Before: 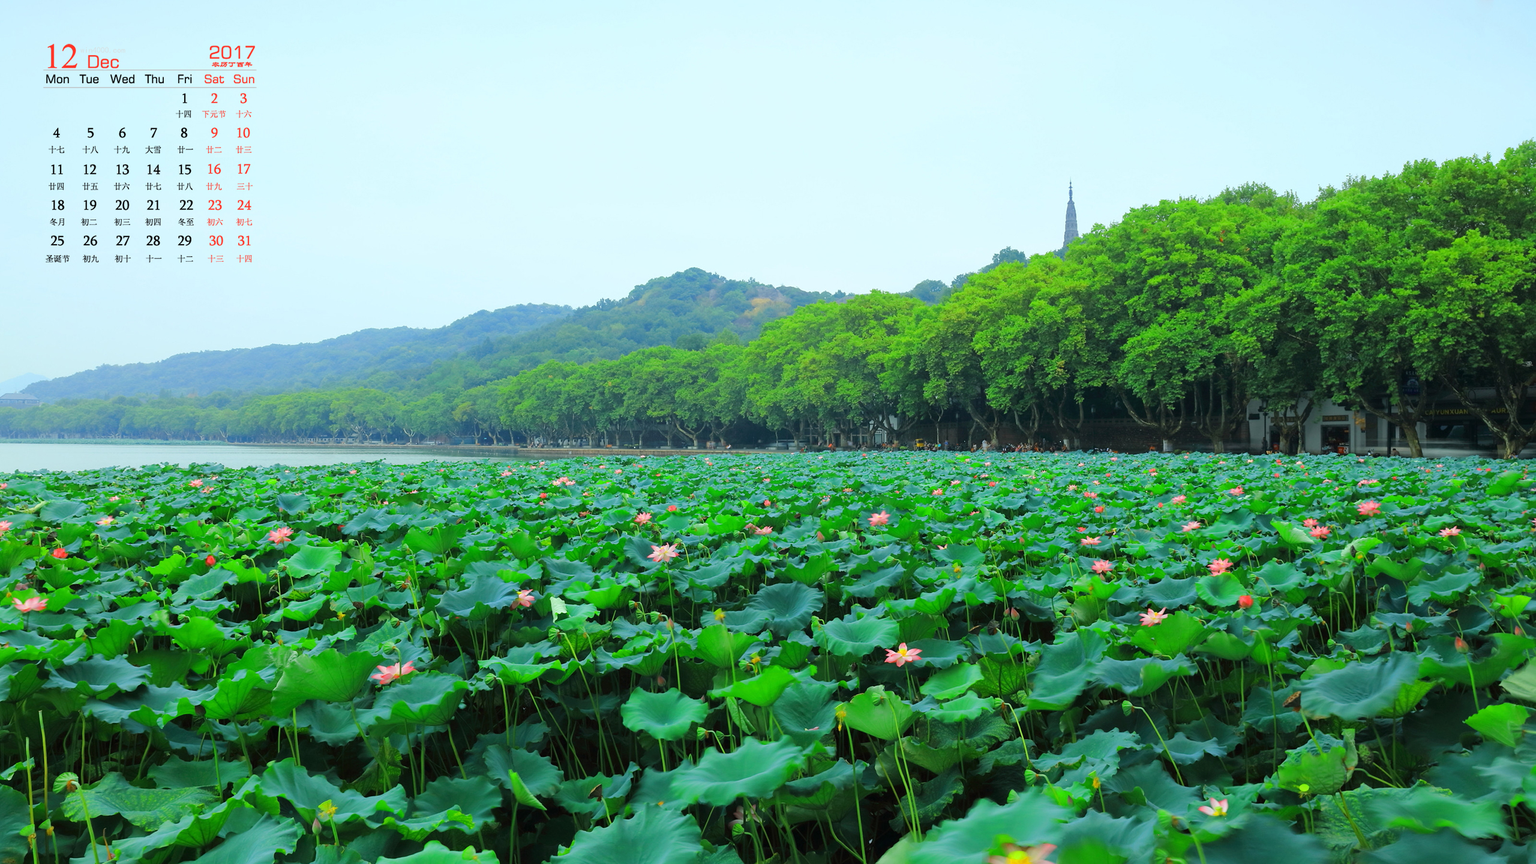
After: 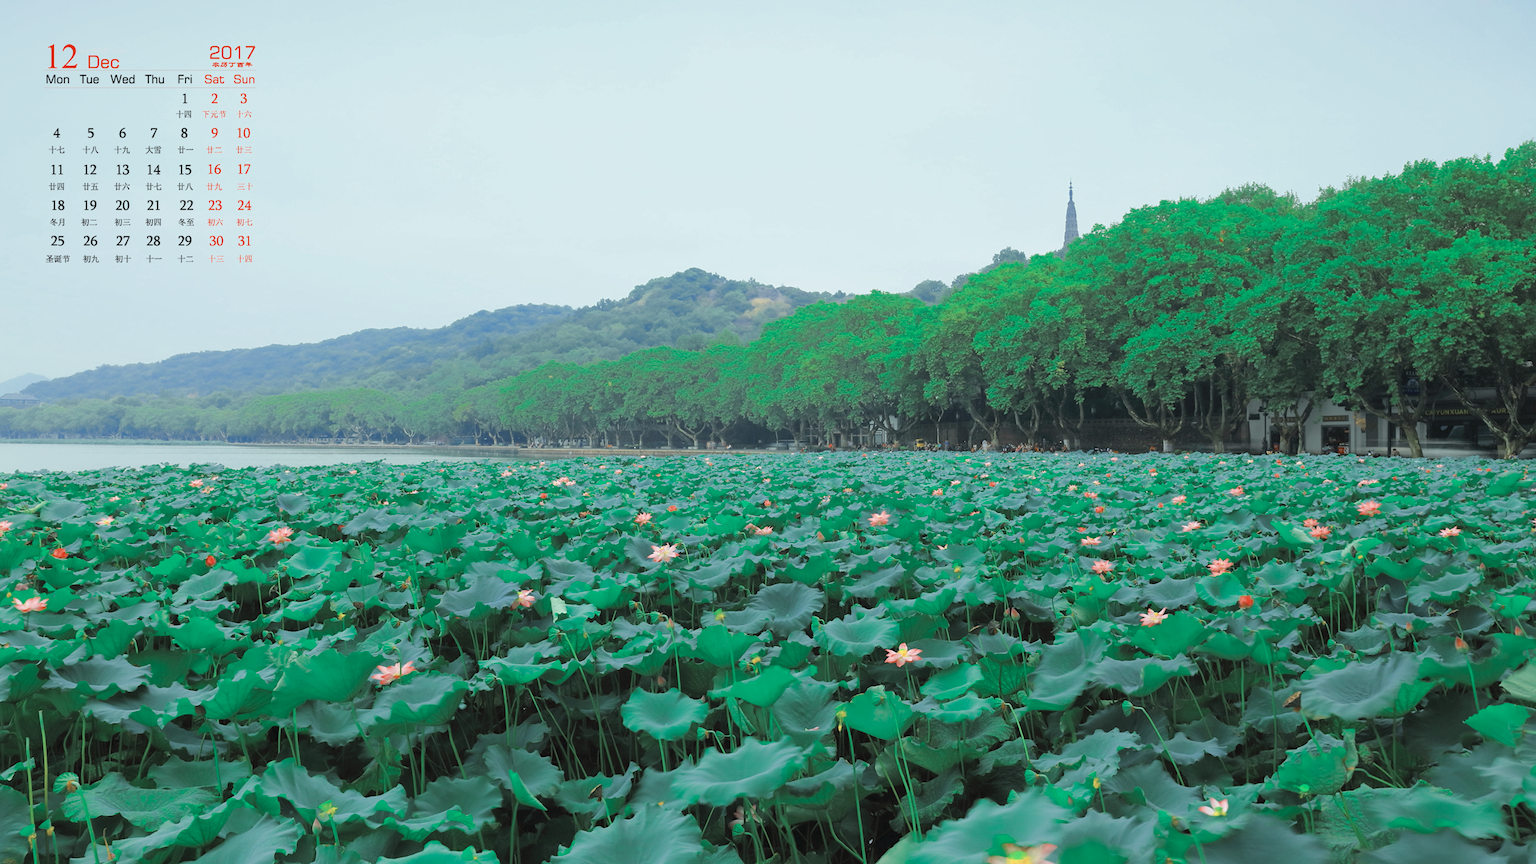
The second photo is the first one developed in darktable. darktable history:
color zones: curves: ch0 [(0, 0.5) (0.125, 0.4) (0.25, 0.5) (0.375, 0.4) (0.5, 0.4) (0.625, 0.35) (0.75, 0.35) (0.875, 0.5)]; ch1 [(0, 0.35) (0.125, 0.45) (0.25, 0.35) (0.375, 0.35) (0.5, 0.35) (0.625, 0.35) (0.75, 0.45) (0.875, 0.35)]; ch2 [(0, 0.6) (0.125, 0.5) (0.25, 0.5) (0.375, 0.6) (0.5, 0.6) (0.625, 0.5) (0.75, 0.5) (0.875, 0.5)]
contrast brightness saturation: brightness 0.151
